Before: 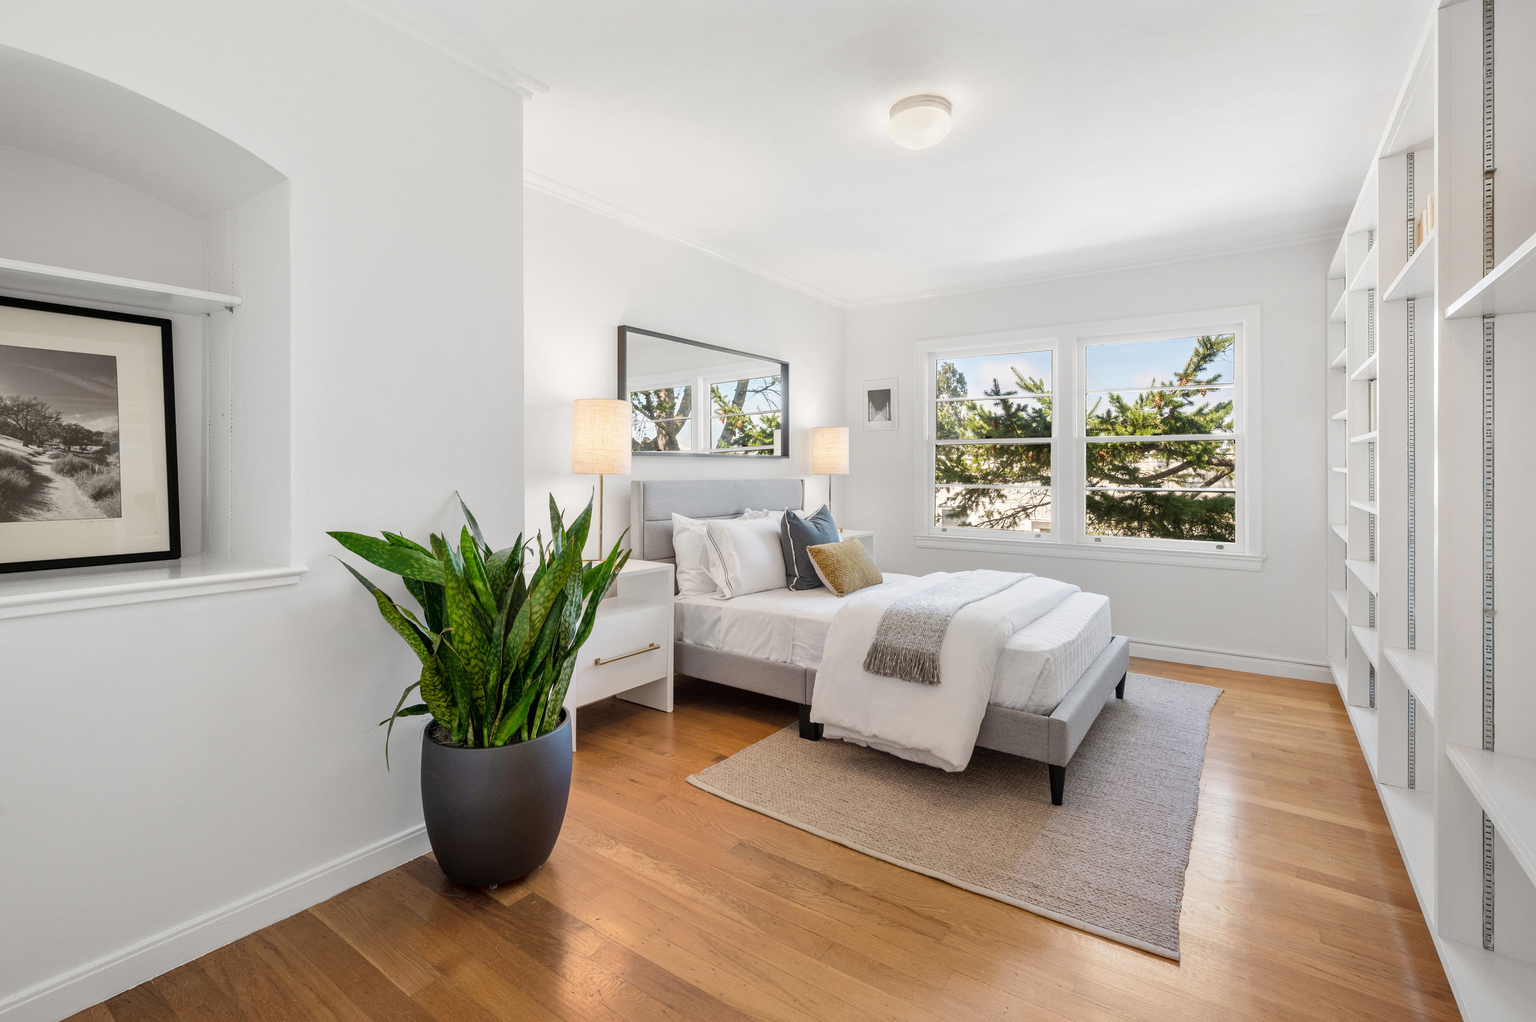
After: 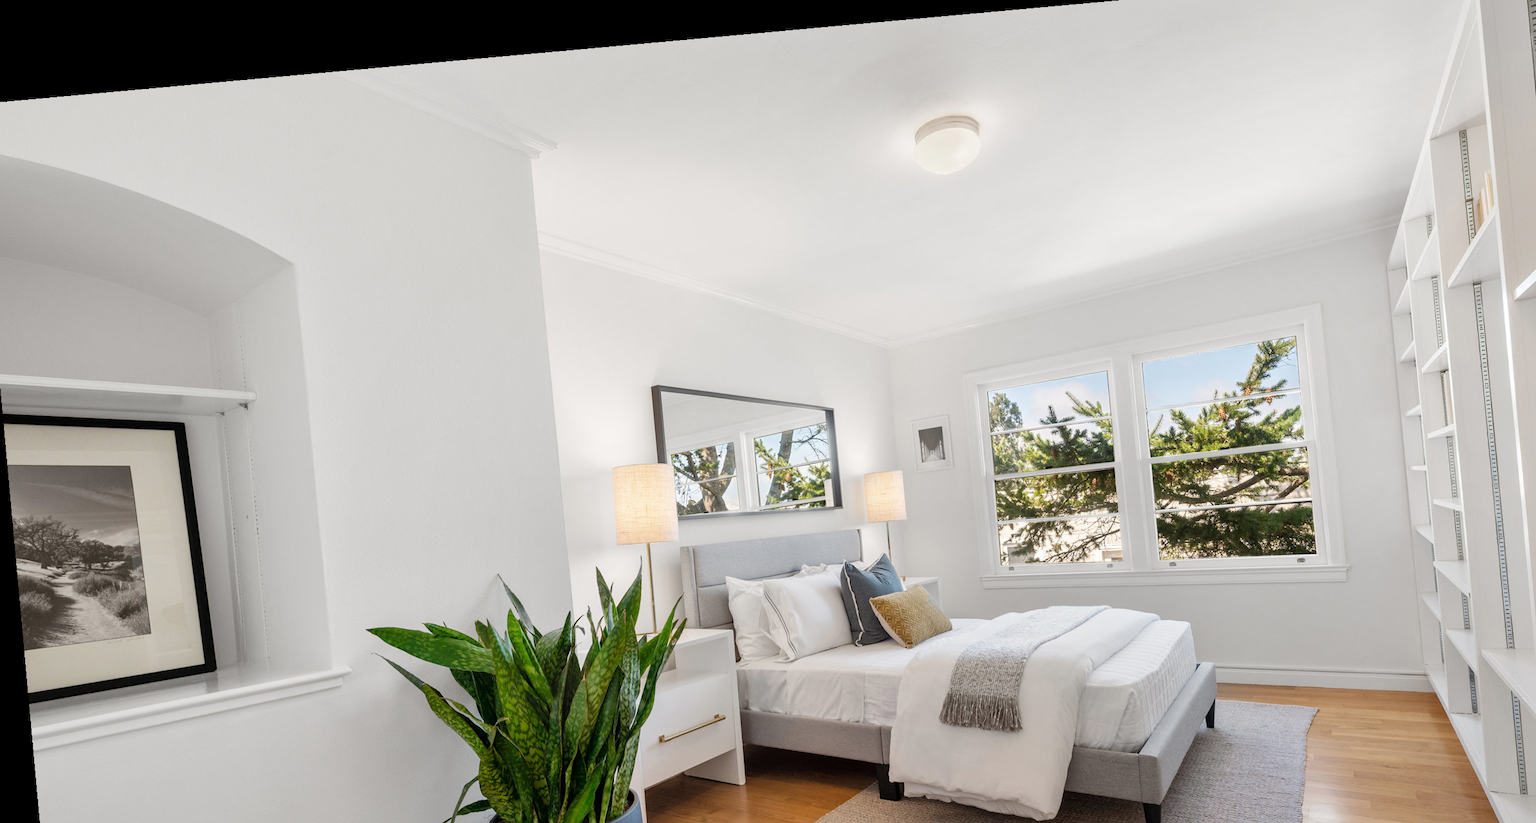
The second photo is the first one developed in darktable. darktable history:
crop: left 1.509%, top 3.452%, right 7.696%, bottom 28.452%
rotate and perspective: rotation -5.2°, automatic cropping off
